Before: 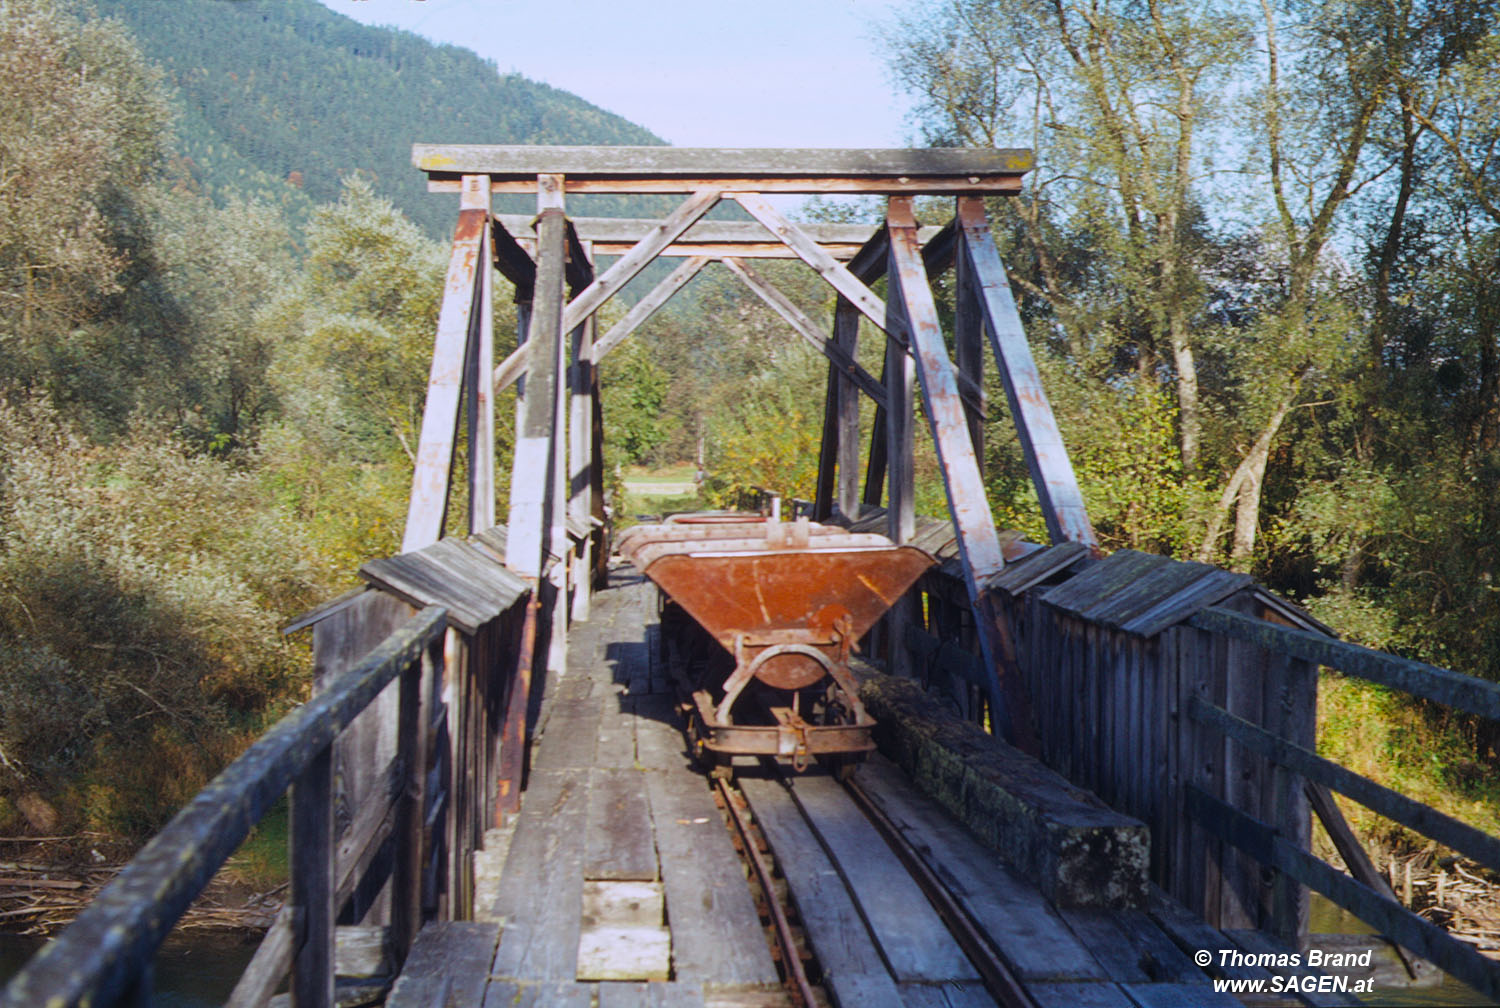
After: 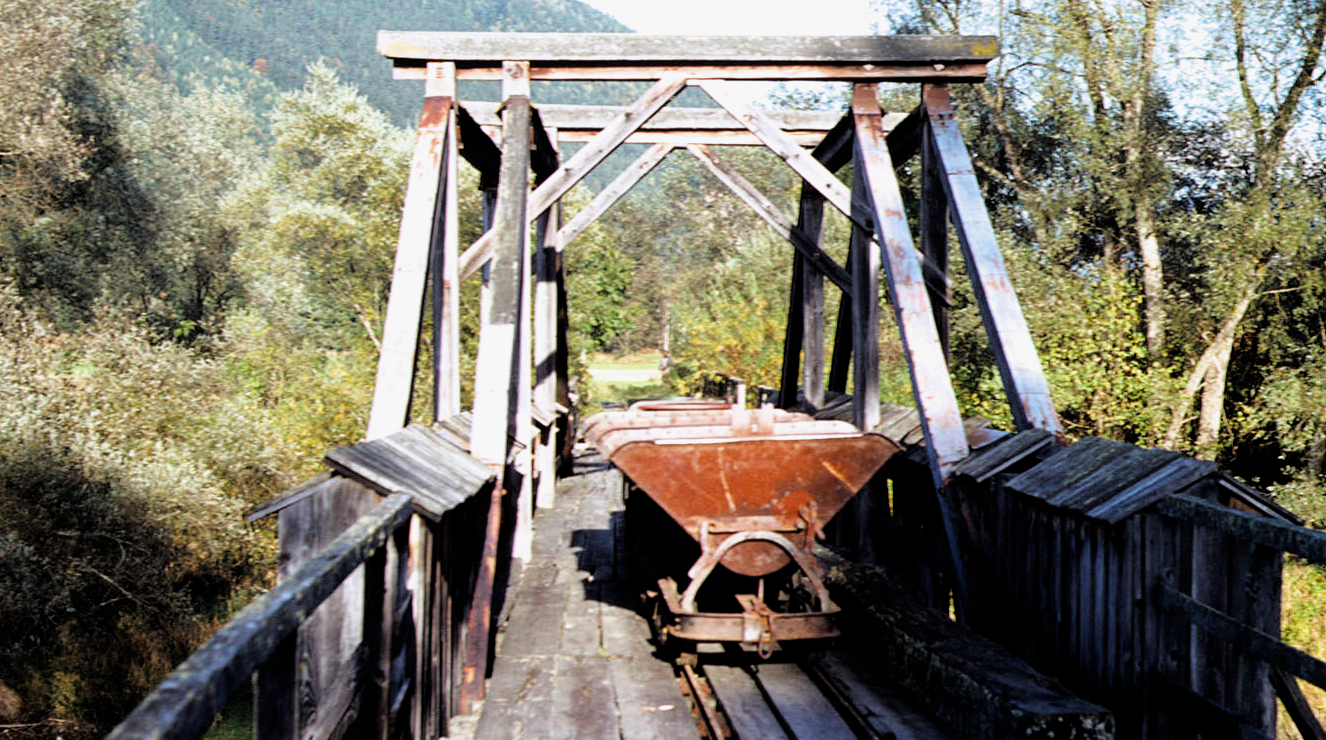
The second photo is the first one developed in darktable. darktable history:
filmic rgb: black relative exposure -3.63 EV, white relative exposure 2.14 EV, hardness 3.63
shadows and highlights: shadows -20.54, white point adjustment -2.15, highlights -34.88
crop and rotate: left 2.334%, top 11.232%, right 9.226%, bottom 15.283%
exposure: exposure 0.297 EV, compensate exposure bias true, compensate highlight preservation false
